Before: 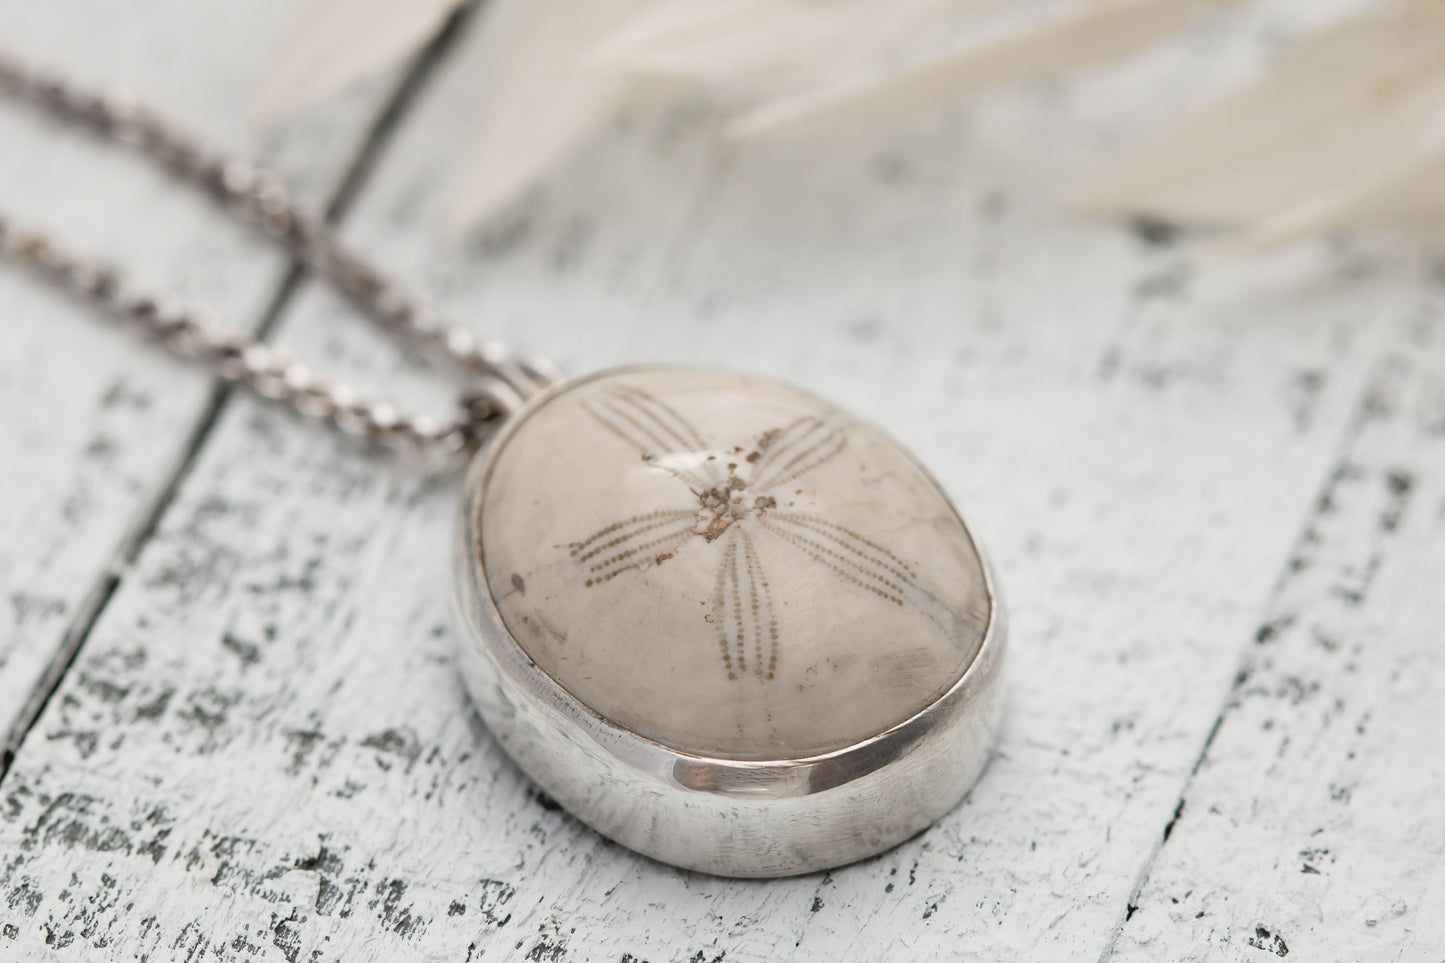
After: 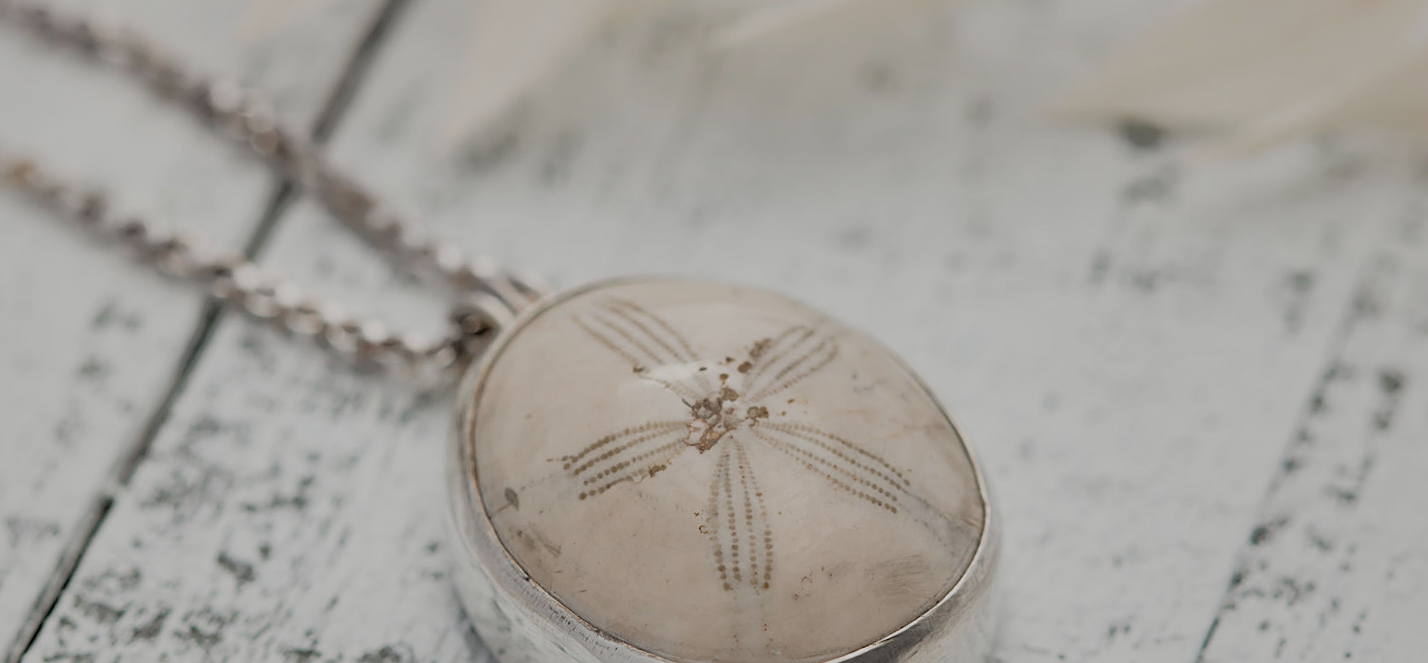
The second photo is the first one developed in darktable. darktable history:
crop and rotate: top 8.293%, bottom 20.996%
shadows and highlights: on, module defaults
sharpen: on, module defaults
rotate and perspective: rotation -1°, crop left 0.011, crop right 0.989, crop top 0.025, crop bottom 0.975
filmic rgb: black relative exposure -7.65 EV, white relative exposure 4.56 EV, hardness 3.61
